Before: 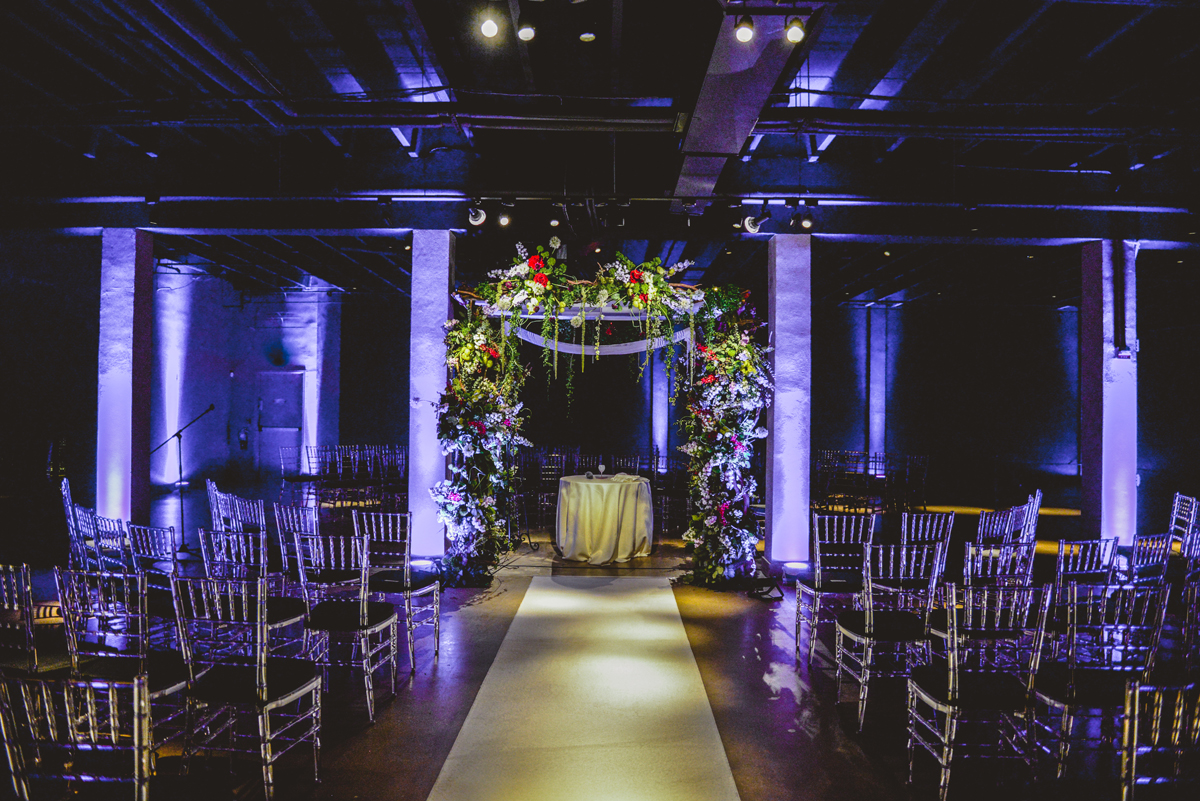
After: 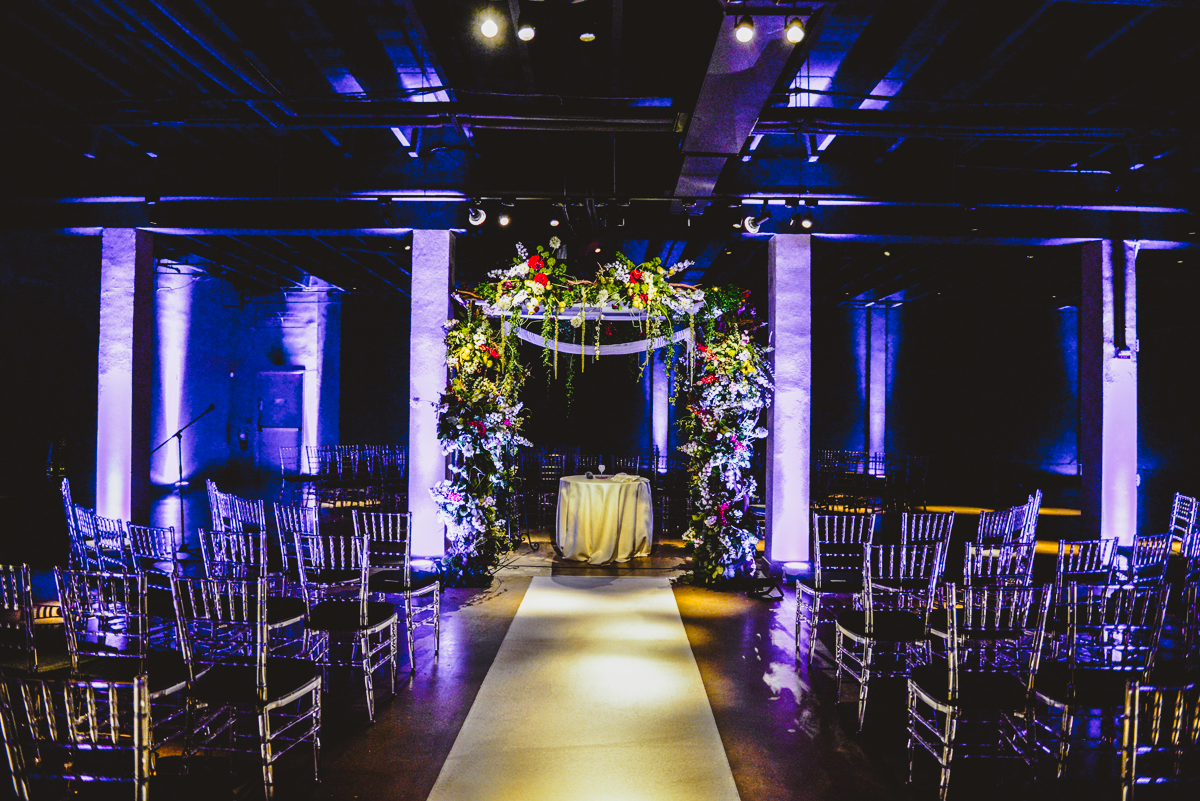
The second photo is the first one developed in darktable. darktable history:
tone curve: curves: ch0 [(0, 0.026) (0.058, 0.049) (0.246, 0.214) (0.437, 0.498) (0.55, 0.644) (0.657, 0.767) (0.822, 0.9) (1, 0.961)]; ch1 [(0, 0) (0.346, 0.307) (0.408, 0.369) (0.453, 0.457) (0.476, 0.489) (0.502, 0.493) (0.521, 0.515) (0.537, 0.531) (0.612, 0.641) (0.676, 0.728) (1, 1)]; ch2 [(0, 0) (0.346, 0.34) (0.434, 0.46) (0.485, 0.494) (0.5, 0.494) (0.511, 0.504) (0.537, 0.551) (0.579, 0.599) (0.625, 0.686) (1, 1)], preserve colors none
color zones: curves: ch2 [(0, 0.488) (0.143, 0.417) (0.286, 0.212) (0.429, 0.179) (0.571, 0.154) (0.714, 0.415) (0.857, 0.495) (1, 0.488)], mix -92.52%
